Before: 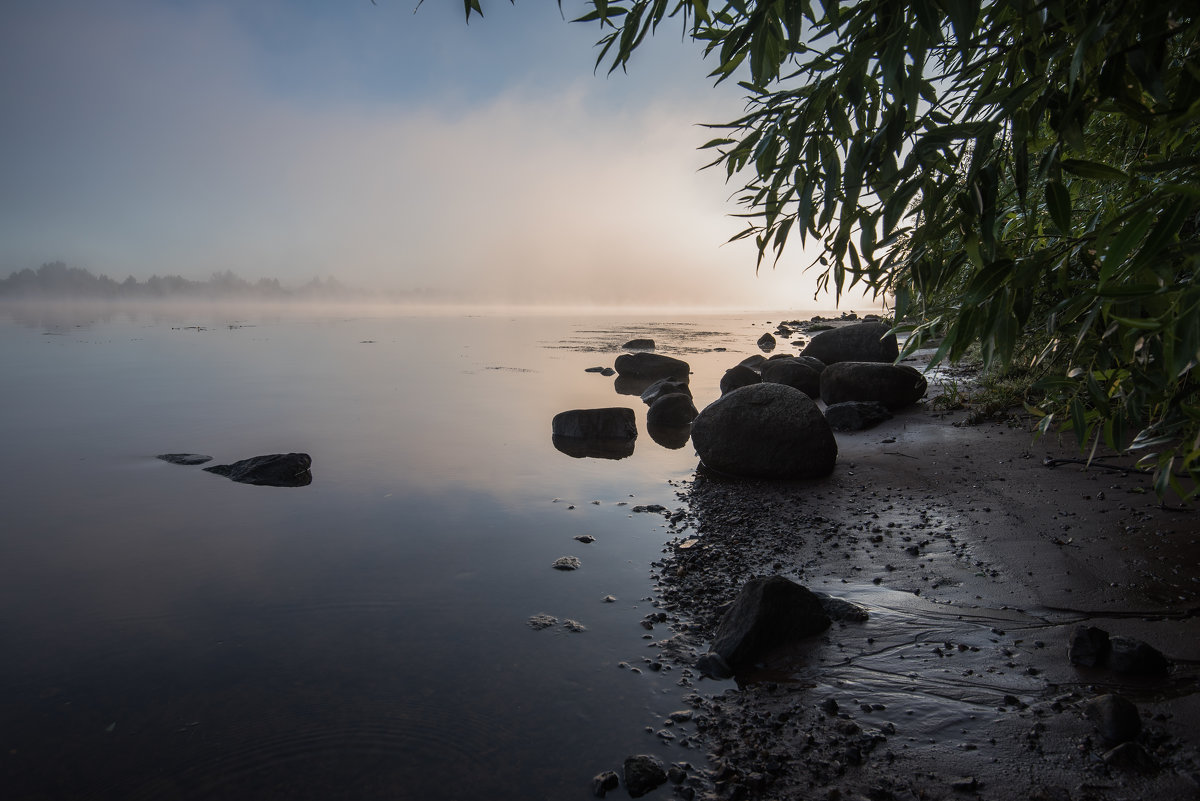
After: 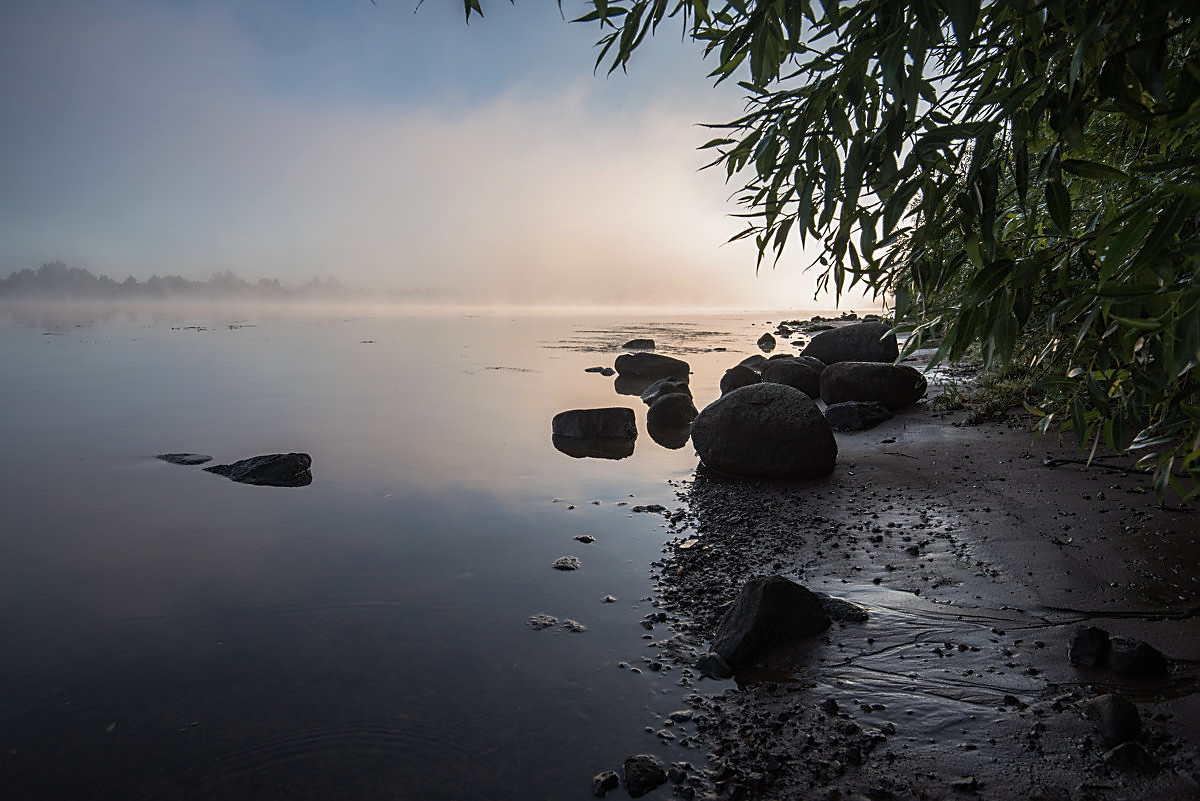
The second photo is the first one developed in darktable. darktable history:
sharpen: on, module defaults
exposure: exposure 0.129 EV, compensate highlight preservation false
